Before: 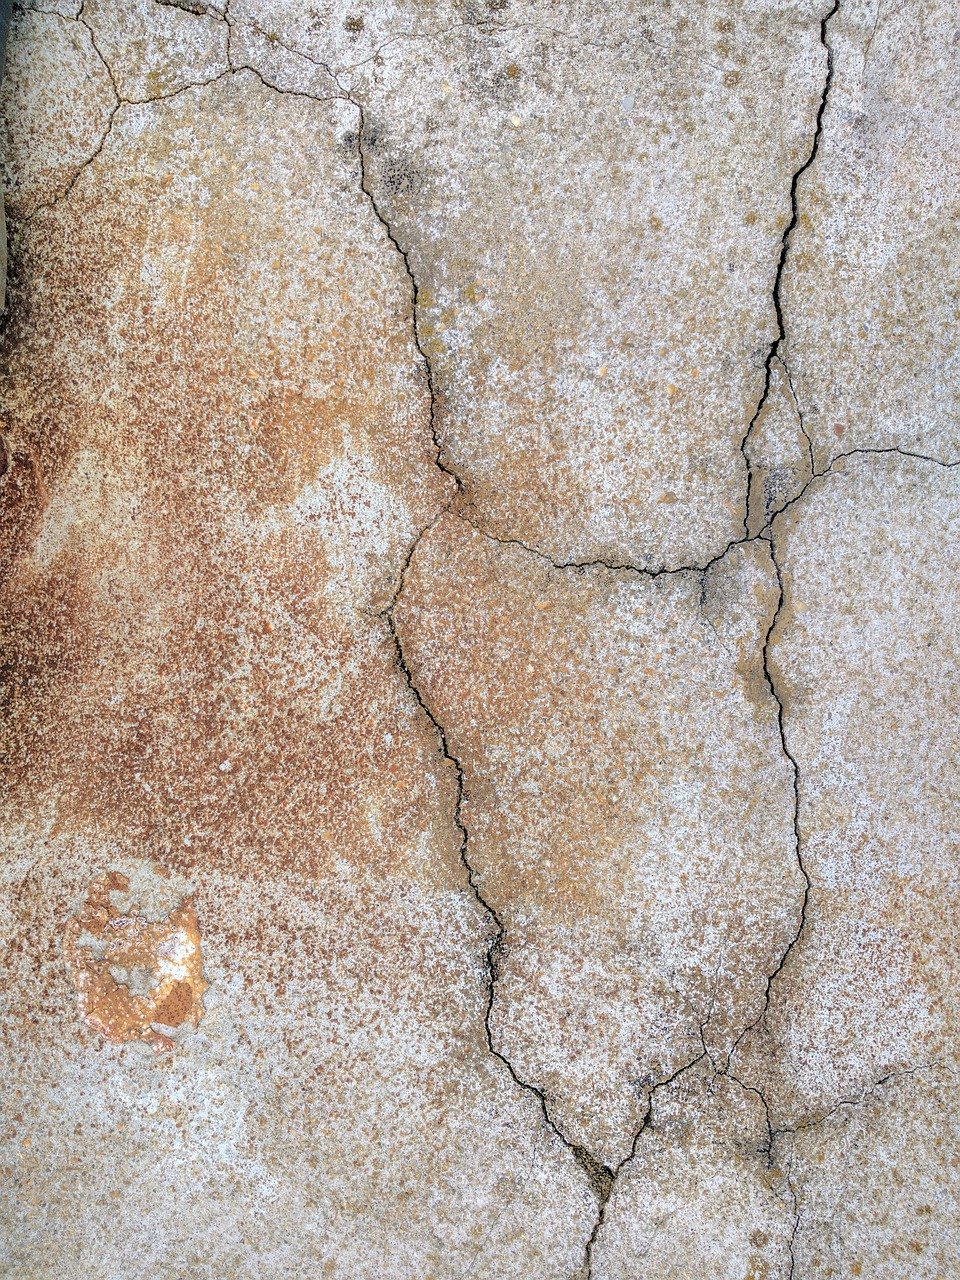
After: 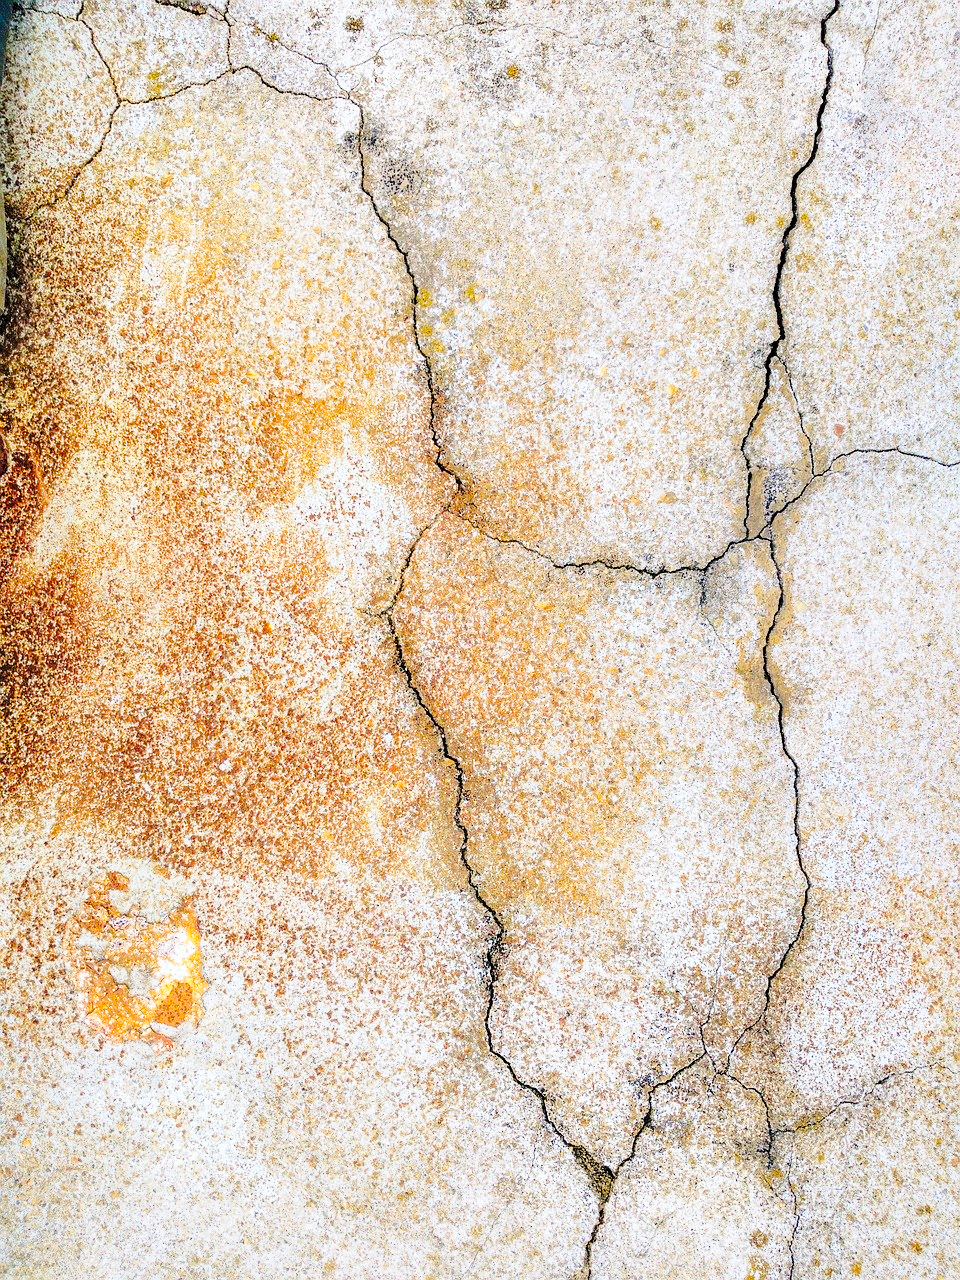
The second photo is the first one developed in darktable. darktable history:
color balance rgb: linear chroma grading › global chroma 15%, perceptual saturation grading › global saturation 30%
base curve: curves: ch0 [(0, 0) (0.04, 0.03) (0.133, 0.232) (0.448, 0.748) (0.843, 0.968) (1, 1)], preserve colors none
